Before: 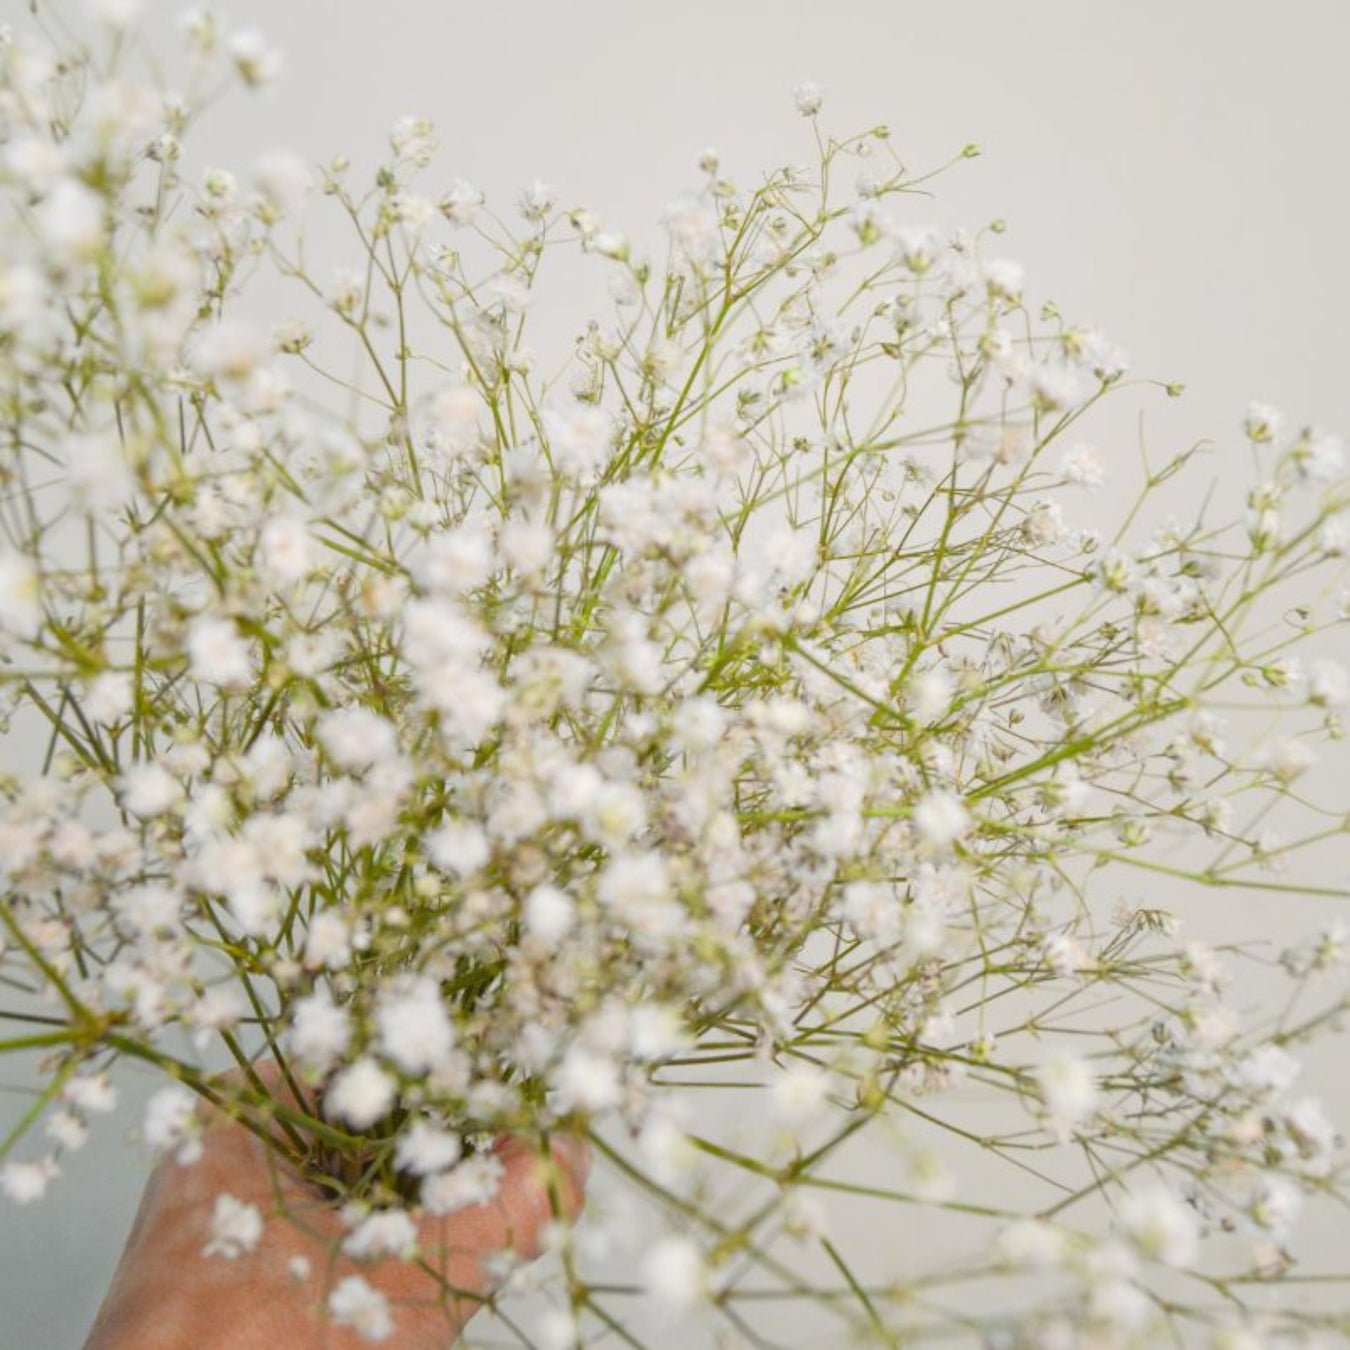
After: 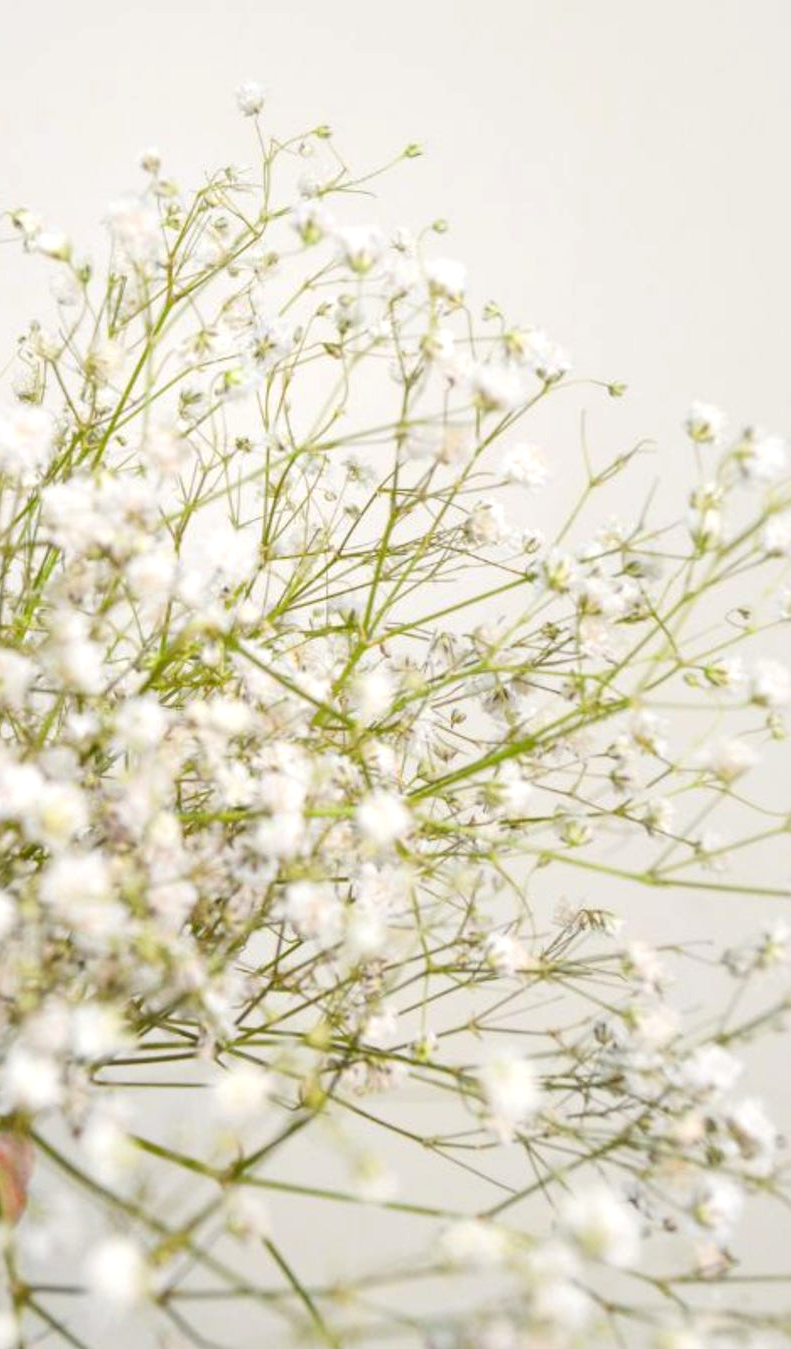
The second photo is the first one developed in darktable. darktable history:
tone equalizer: -8 EV -0.417 EV, -7 EV -0.389 EV, -6 EV -0.333 EV, -5 EV -0.222 EV, -3 EV 0.222 EV, -2 EV 0.333 EV, -1 EV 0.389 EV, +0 EV 0.417 EV, edges refinement/feathering 500, mask exposure compensation -1.57 EV, preserve details no
crop: left 41.402%
